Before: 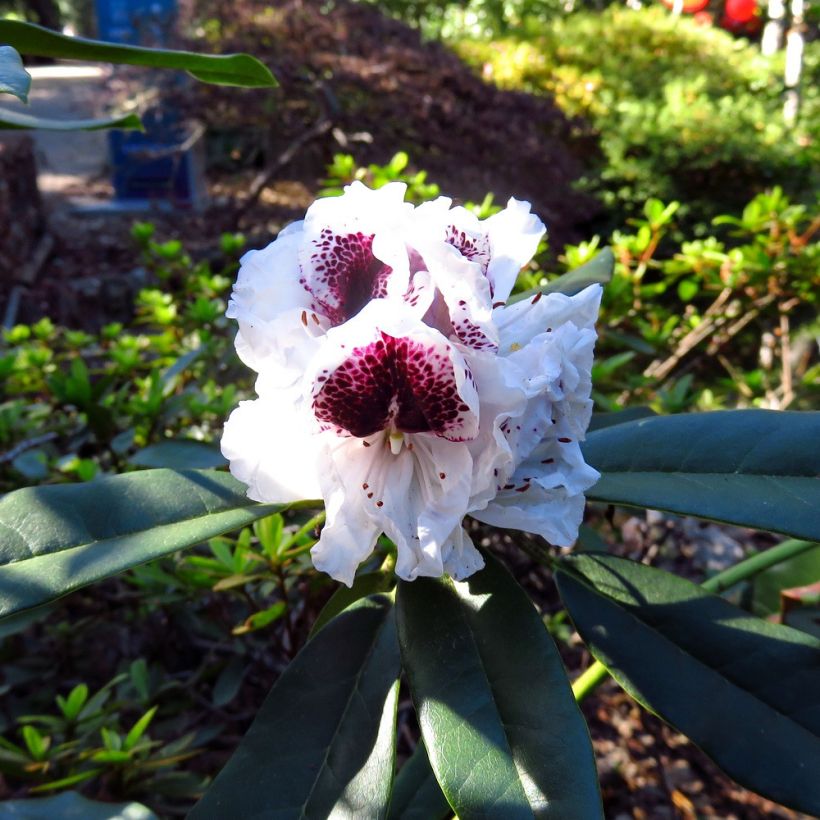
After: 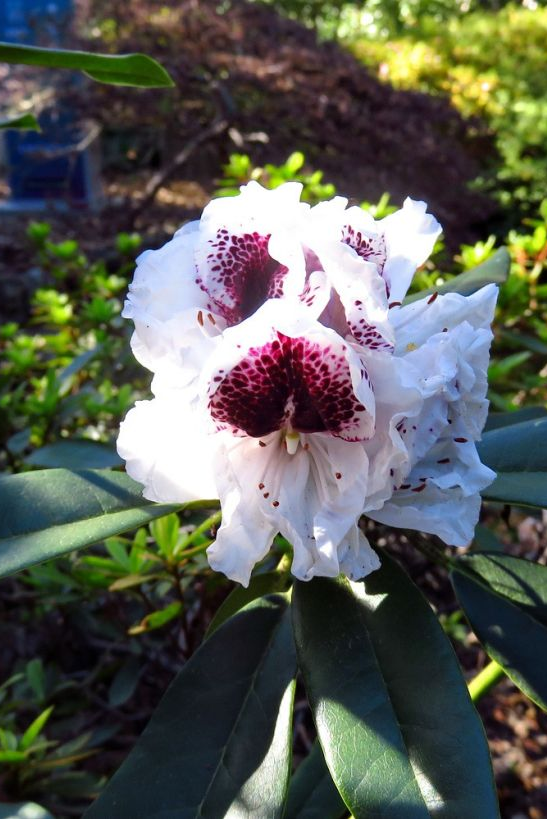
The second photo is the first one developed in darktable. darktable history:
crop and rotate: left 12.716%, right 20.552%
